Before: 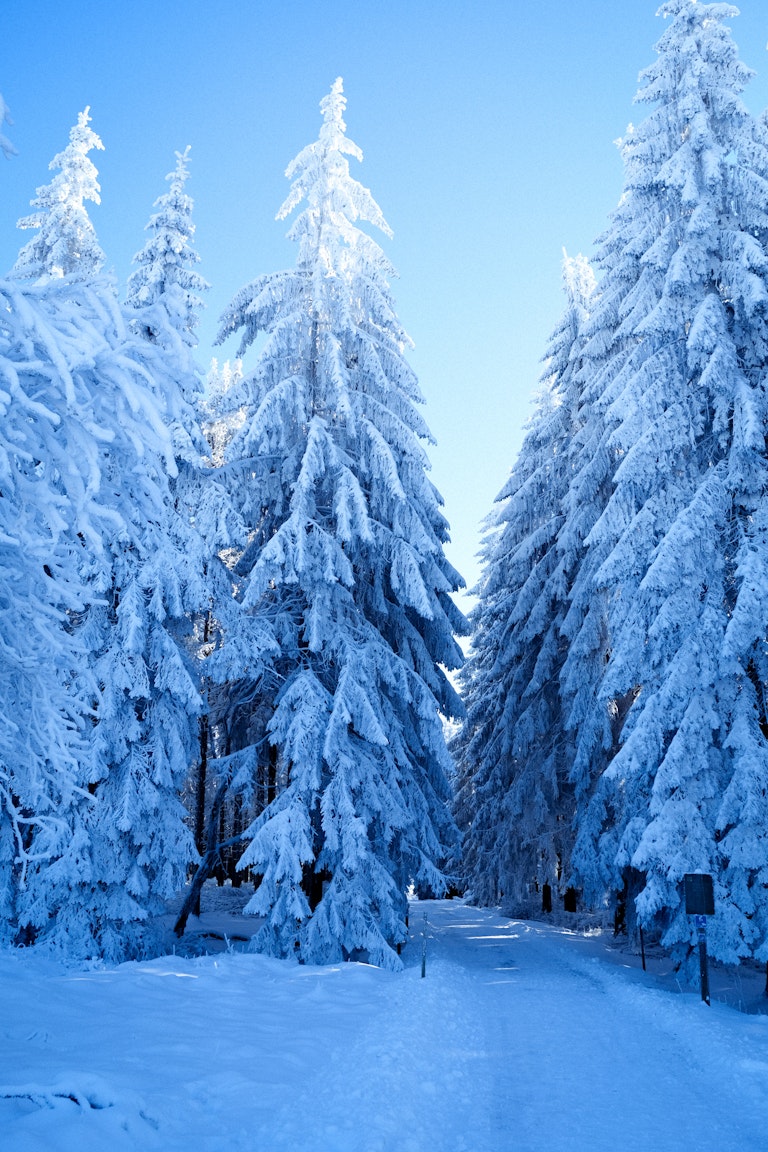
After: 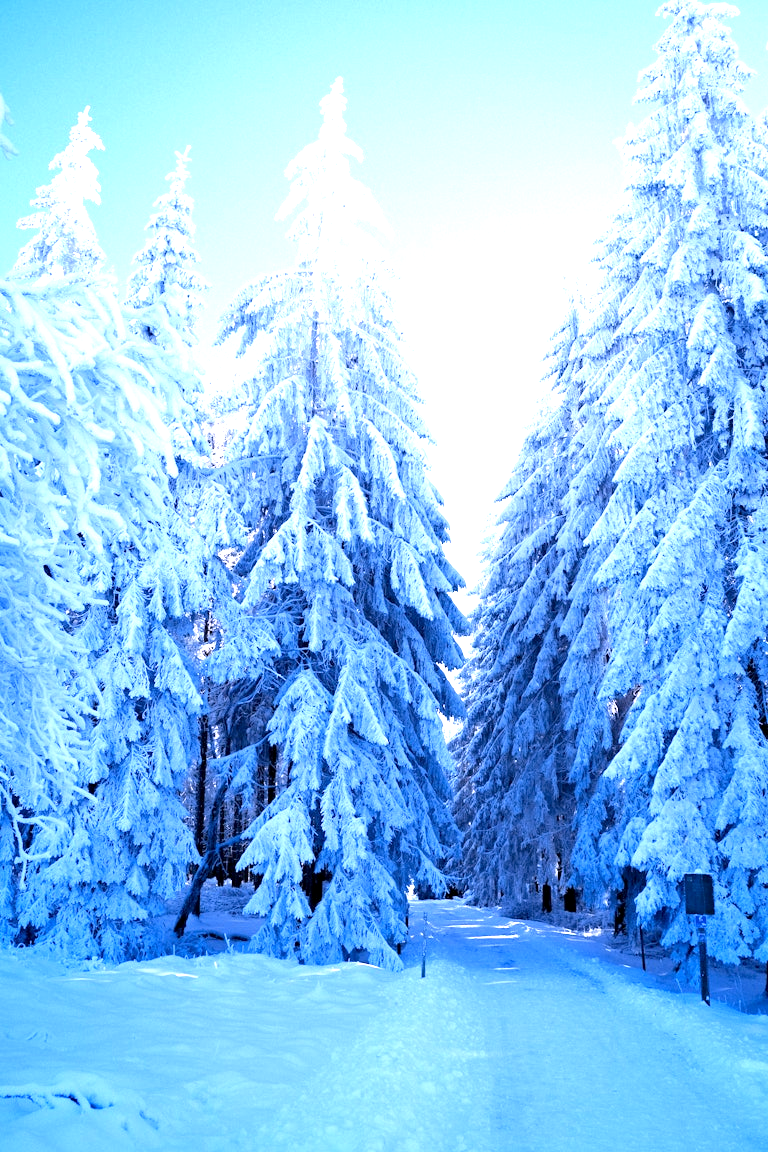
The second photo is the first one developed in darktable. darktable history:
exposure: black level correction 0.001, exposure 1 EV, compensate highlight preservation false
white balance: red 1.066, blue 1.119
